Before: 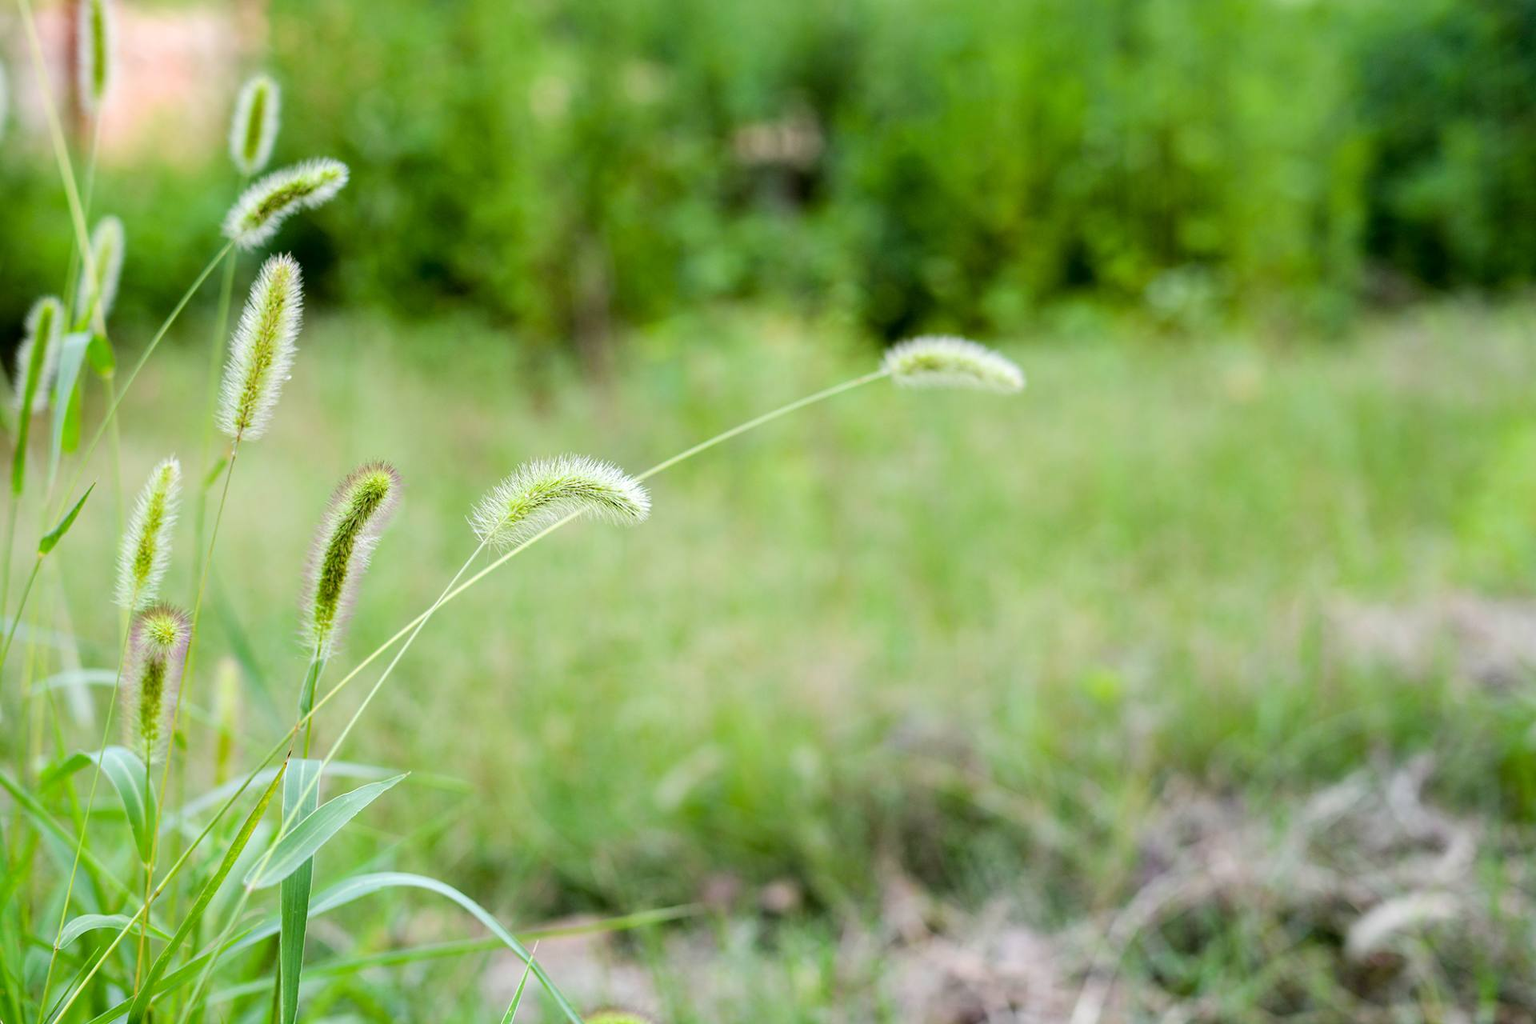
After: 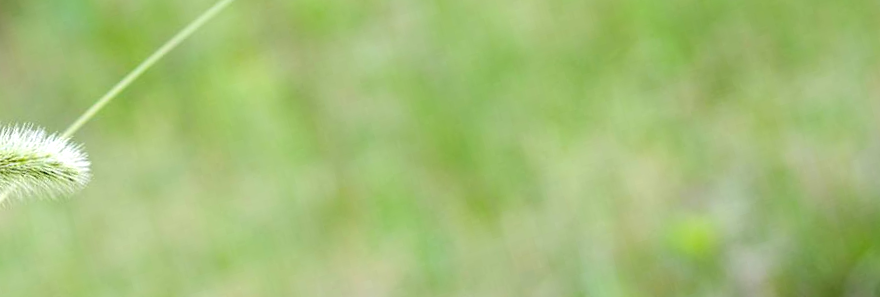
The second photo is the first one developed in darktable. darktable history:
local contrast: on, module defaults
crop: left 36.607%, top 34.735%, right 13.146%, bottom 30.611%
rotate and perspective: rotation -14.8°, crop left 0.1, crop right 0.903, crop top 0.25, crop bottom 0.748
